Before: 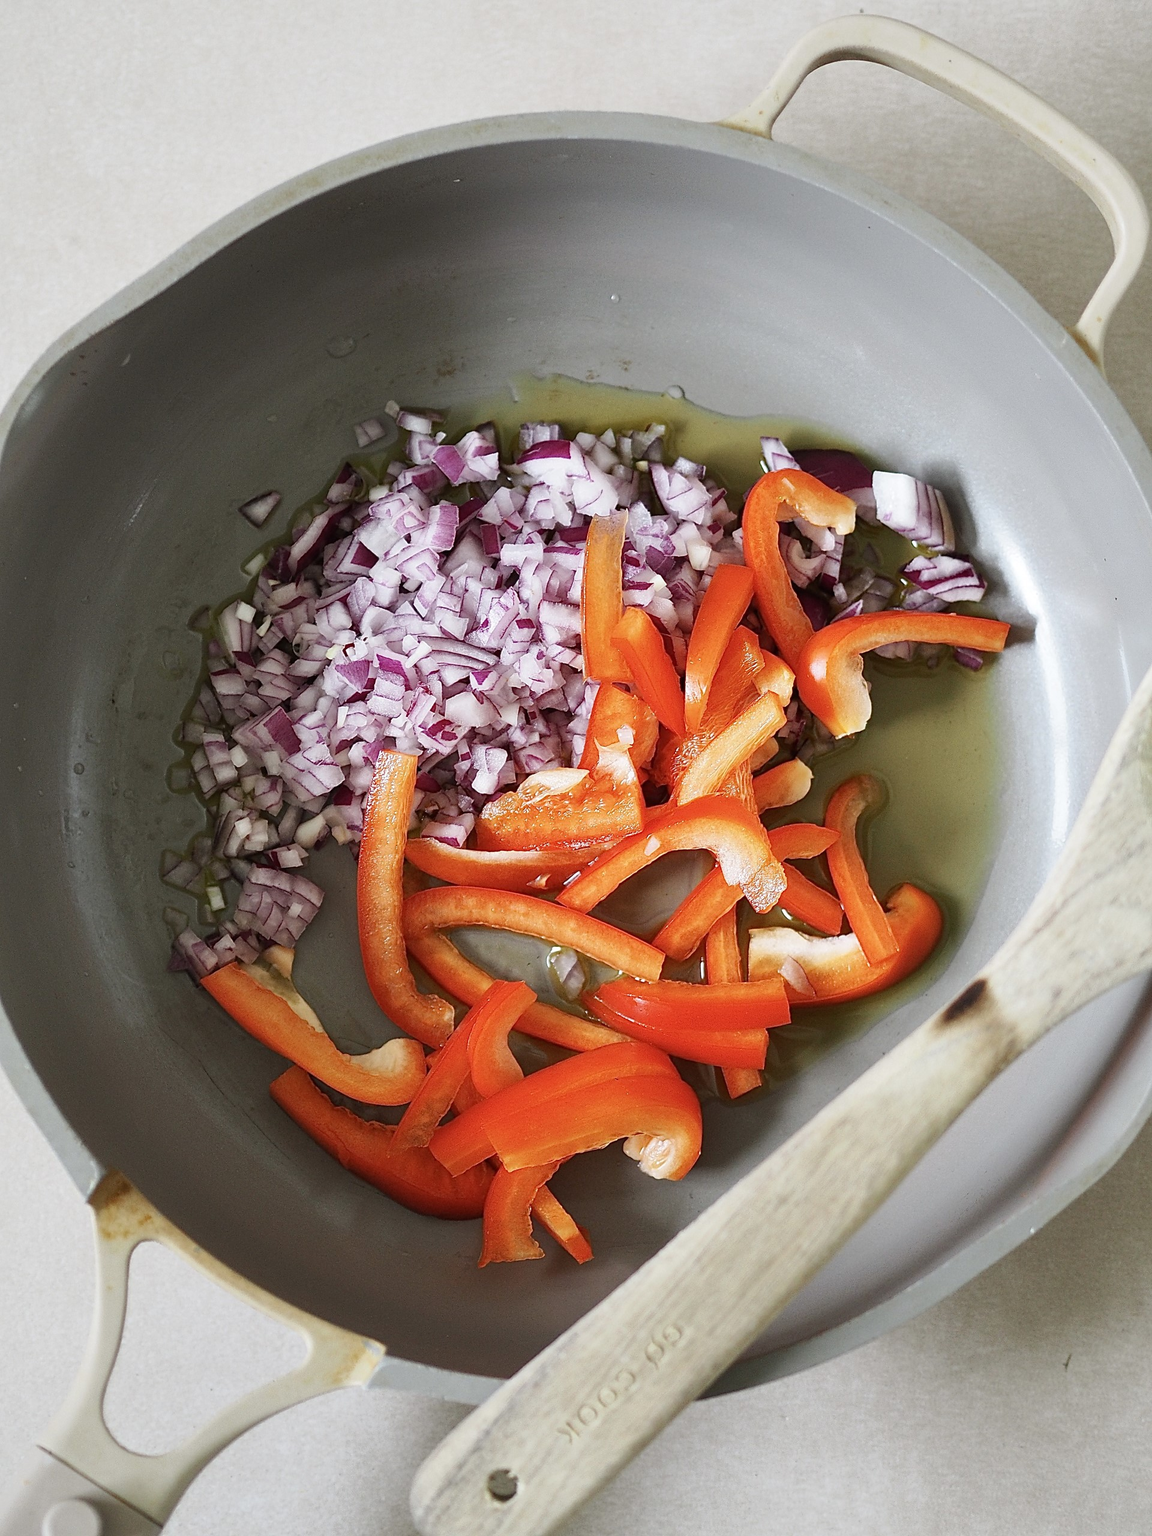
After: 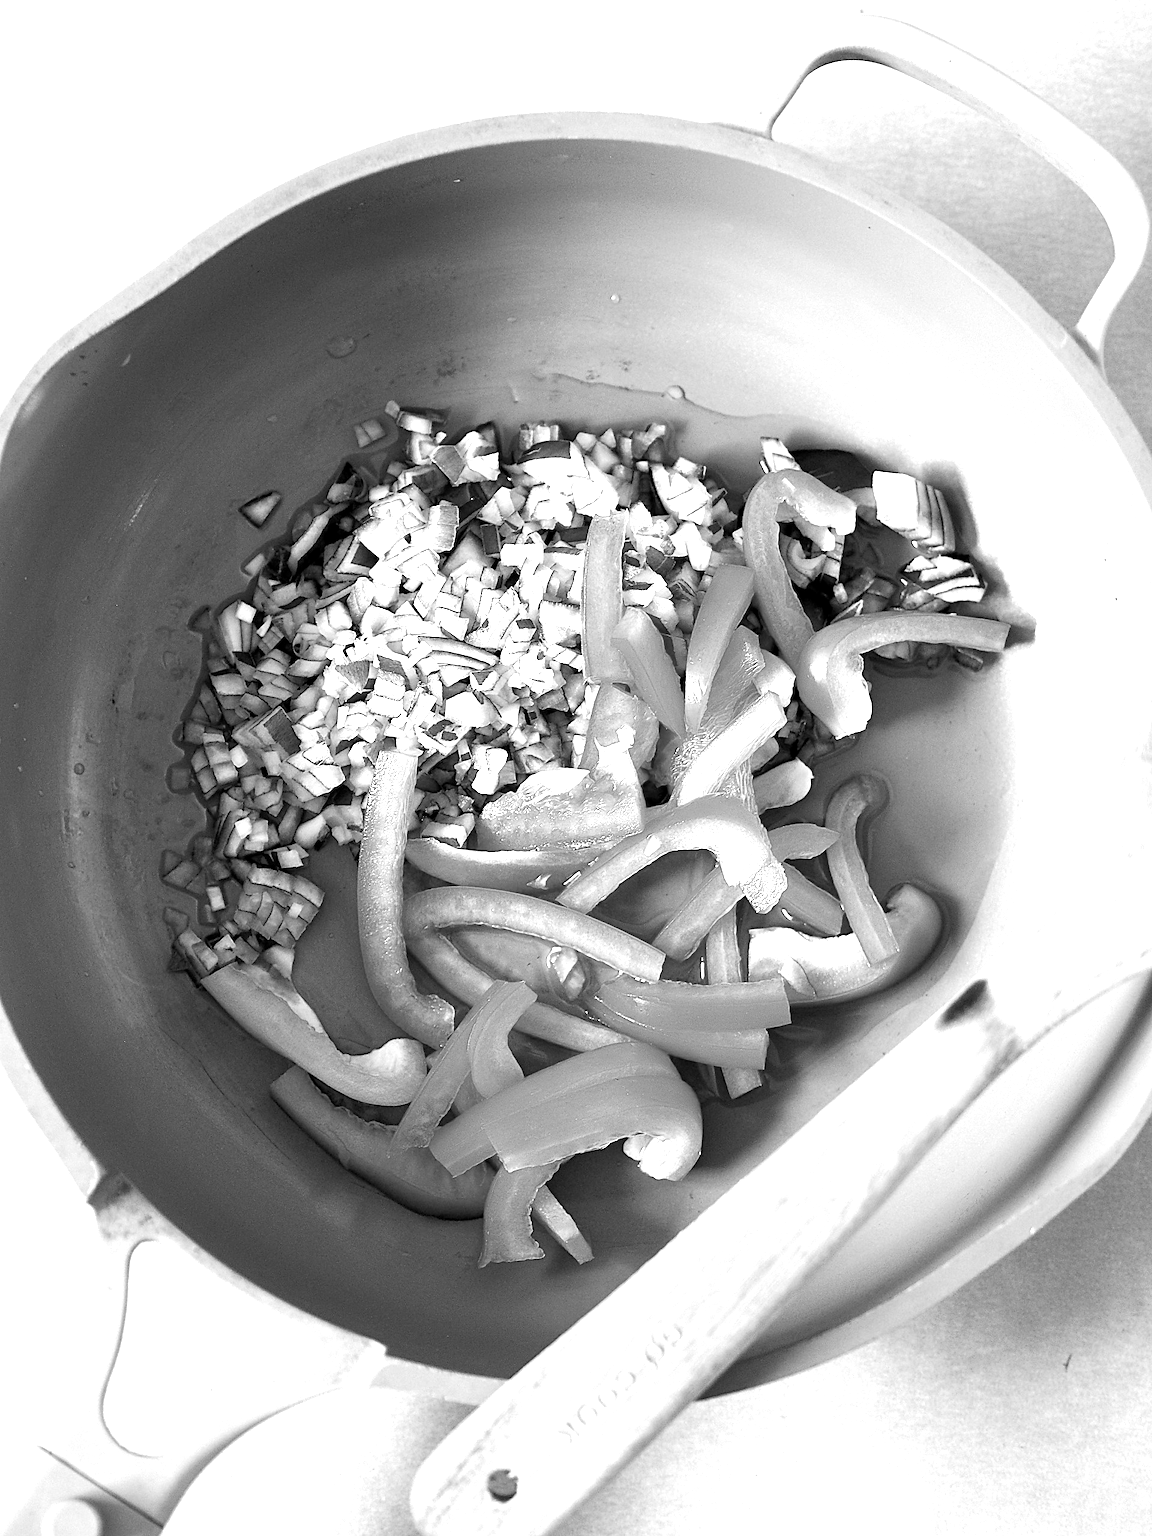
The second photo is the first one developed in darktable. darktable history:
color balance: lift [1.005, 0.99, 1.007, 1.01], gamma [1, 0.979, 1.011, 1.021], gain [0.923, 1.098, 1.025, 0.902], input saturation 90.45%, contrast 7.73%, output saturation 105.91%
exposure: black level correction 0.01, exposure 1 EV, compensate highlight preservation false
monochrome: on, module defaults
